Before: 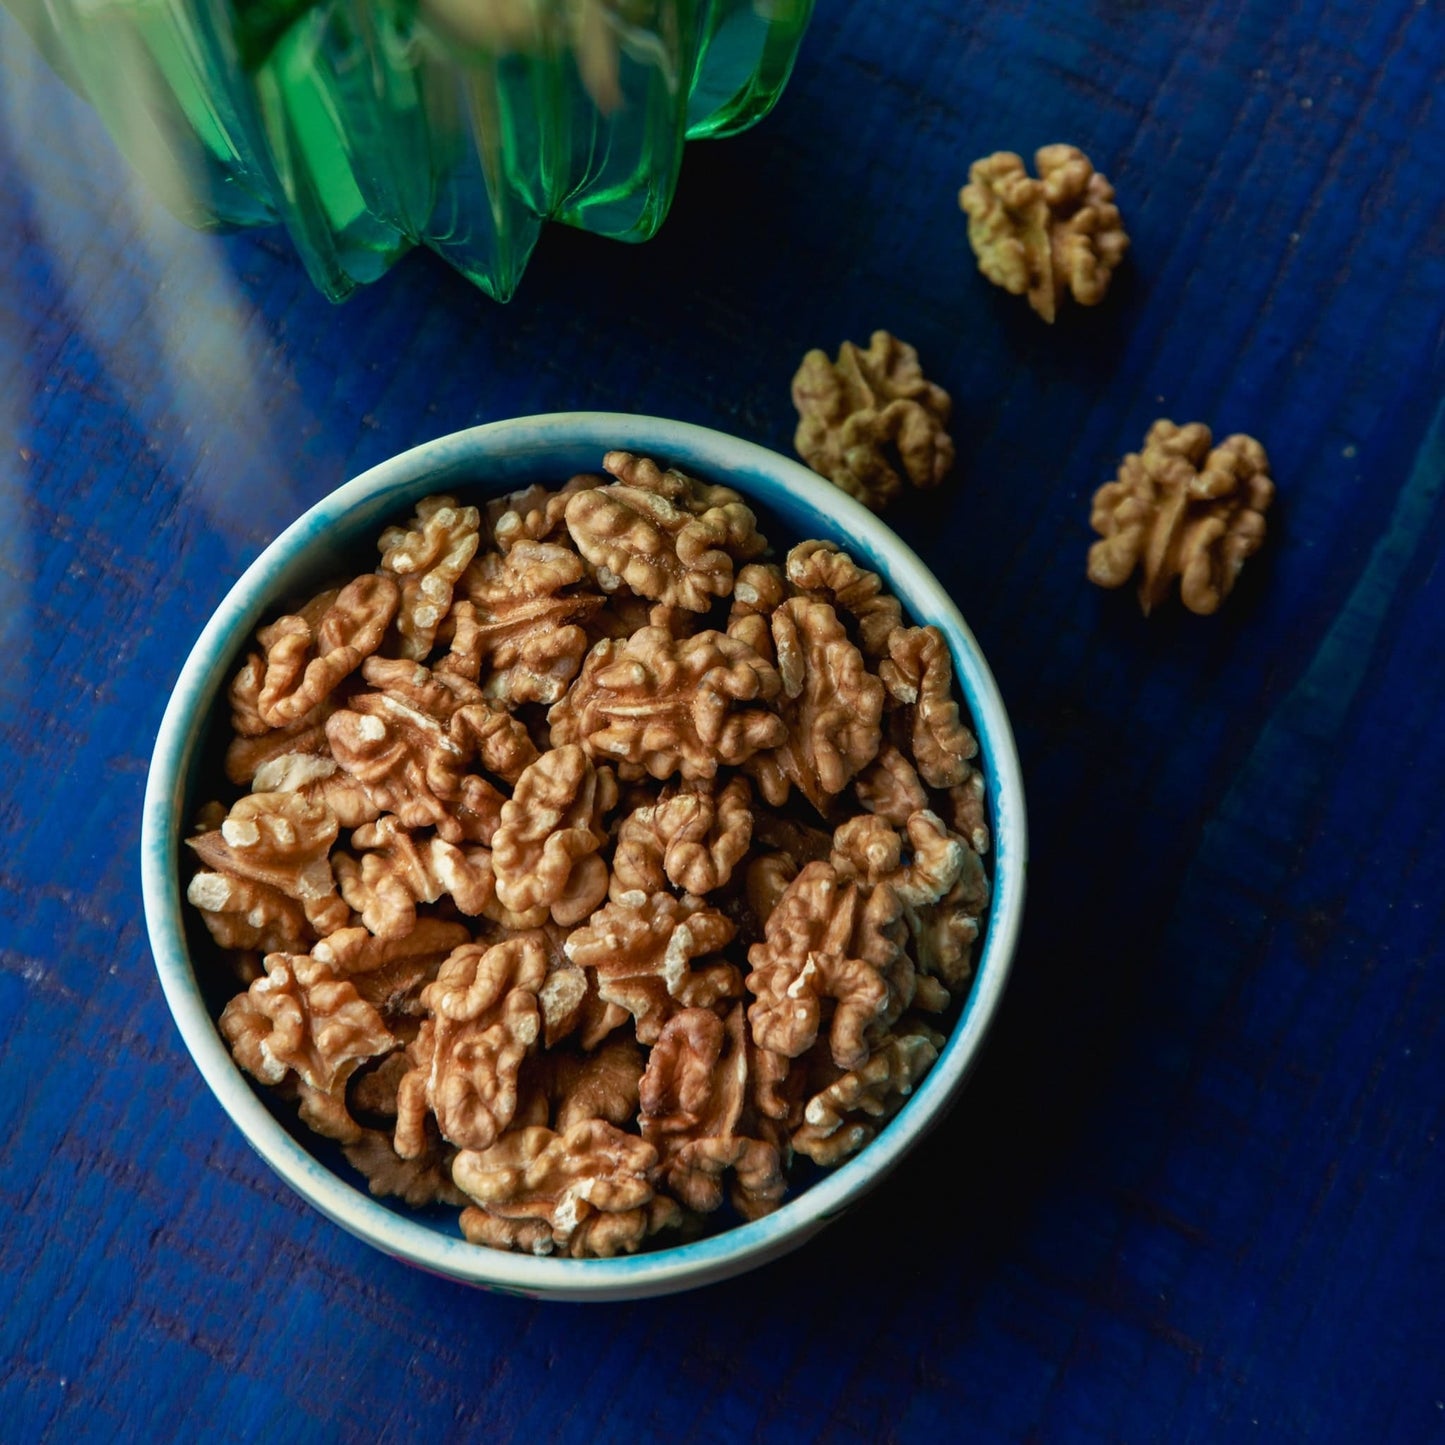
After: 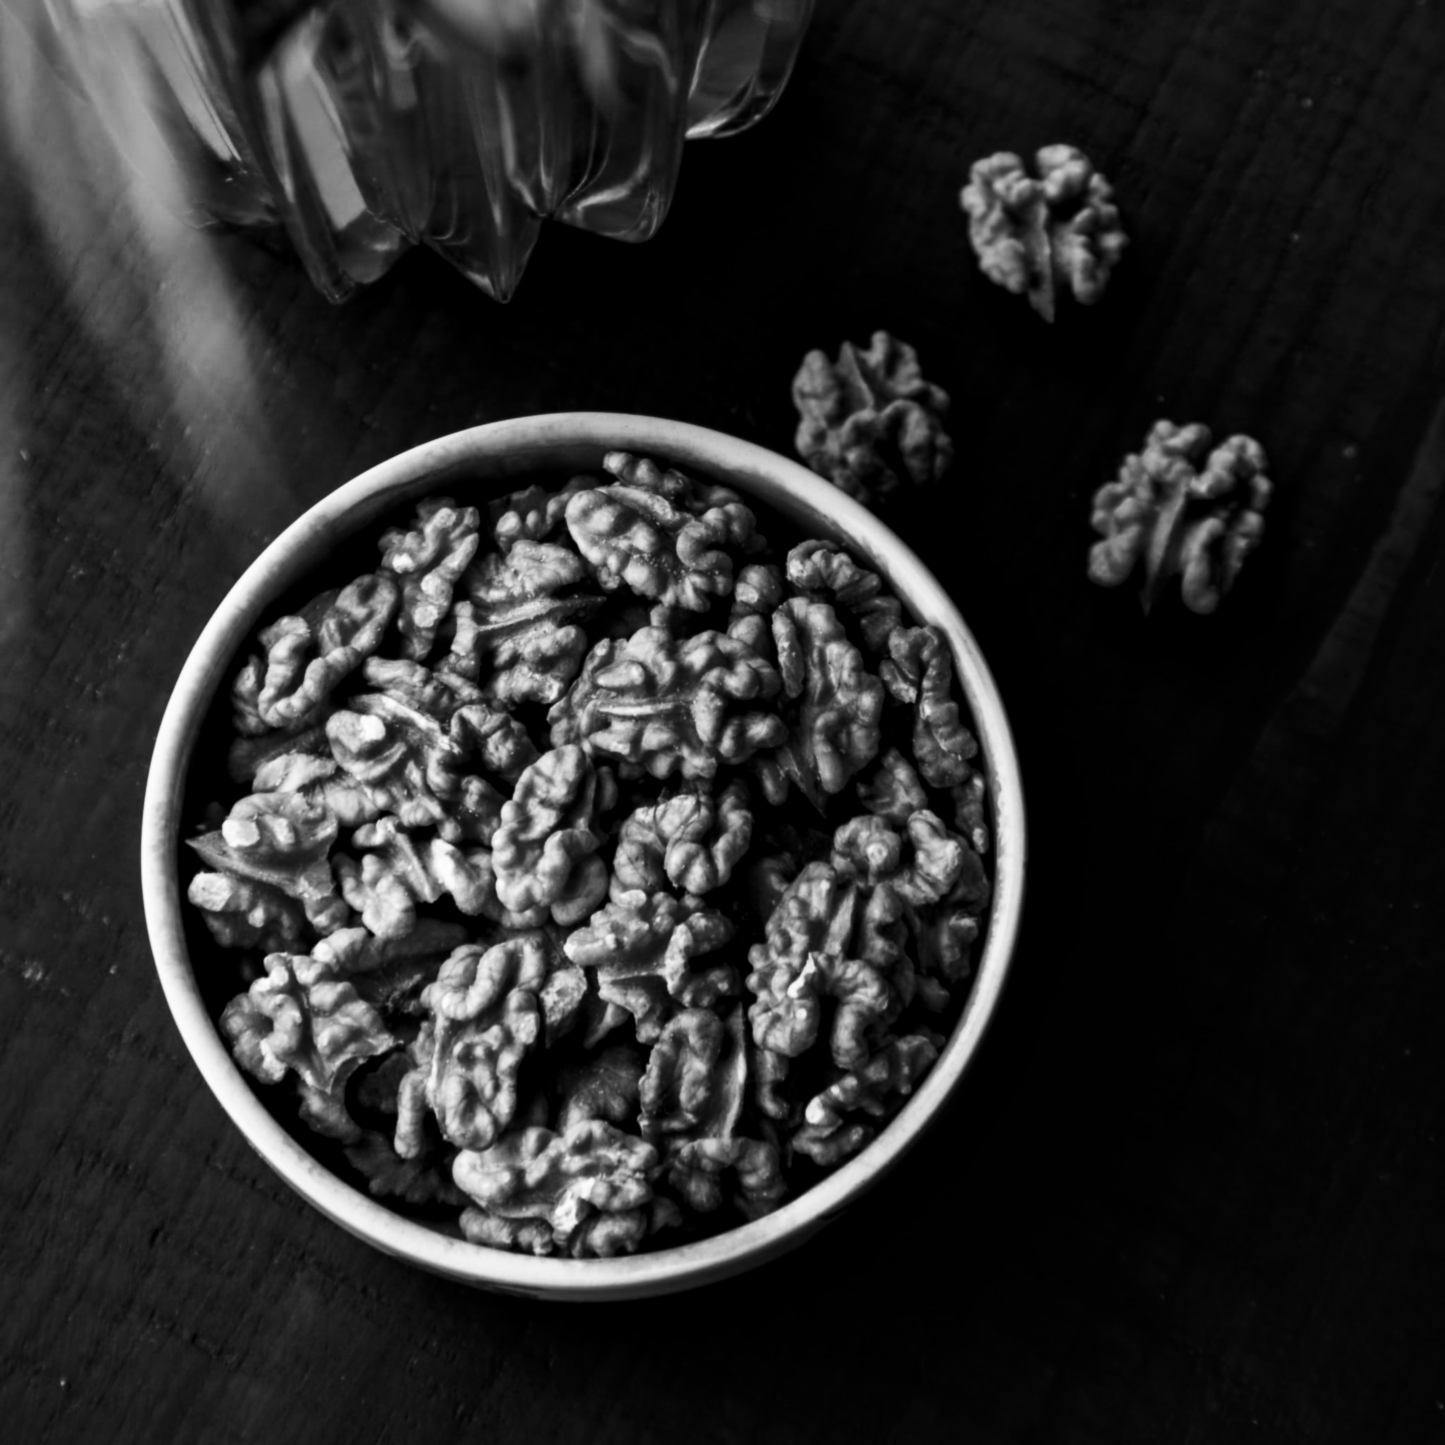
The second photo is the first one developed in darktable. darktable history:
contrast brightness saturation: brightness -0.09
velvia: strength 51%, mid-tones bias 0.51
local contrast: mode bilateral grid, contrast 20, coarseness 50, detail 130%, midtone range 0.2
lowpass: radius 0.76, contrast 1.56, saturation 0, unbound 0
